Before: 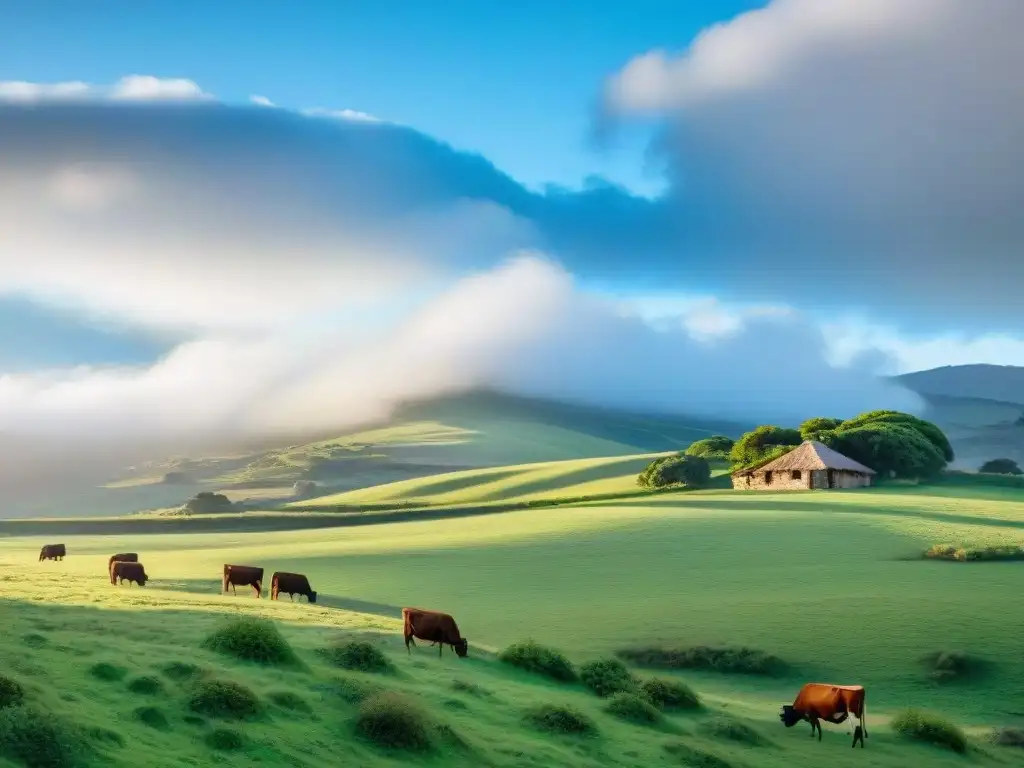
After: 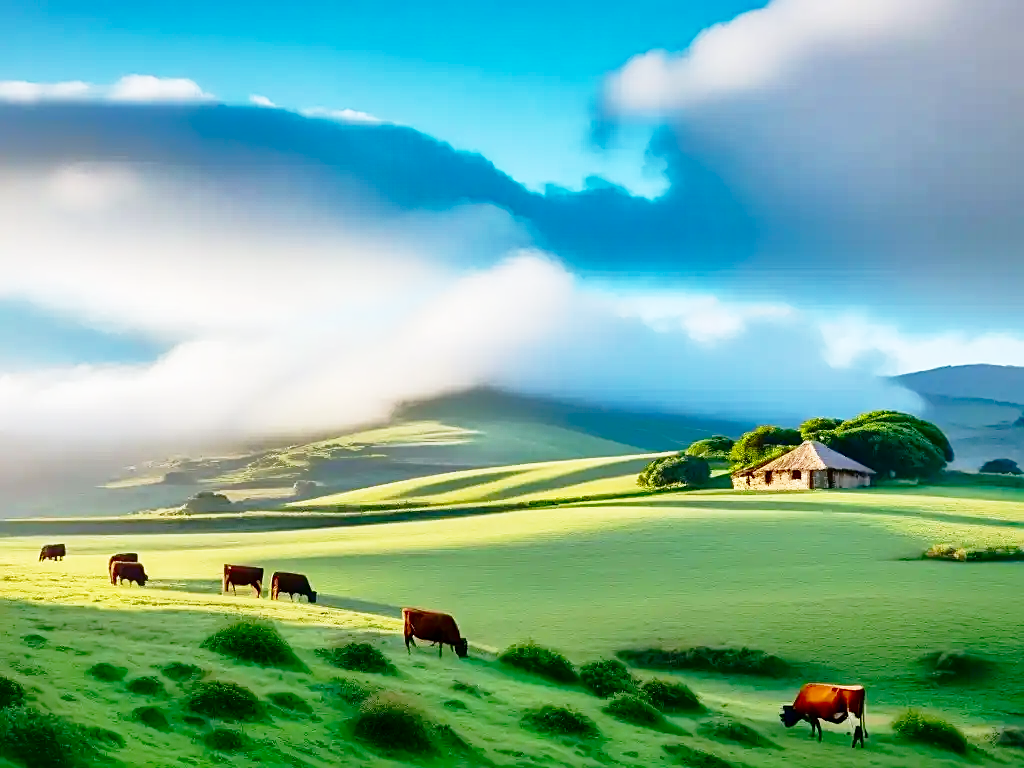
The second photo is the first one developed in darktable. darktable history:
base curve: curves: ch0 [(0, 0) (0.028, 0.03) (0.121, 0.232) (0.46, 0.748) (0.859, 0.968) (1, 1)], preserve colors none
shadows and highlights: highlights -60.08, highlights color adjustment 49.48%
contrast brightness saturation: contrast 0.2, brightness -0.114, saturation 0.099
sharpen: on, module defaults
